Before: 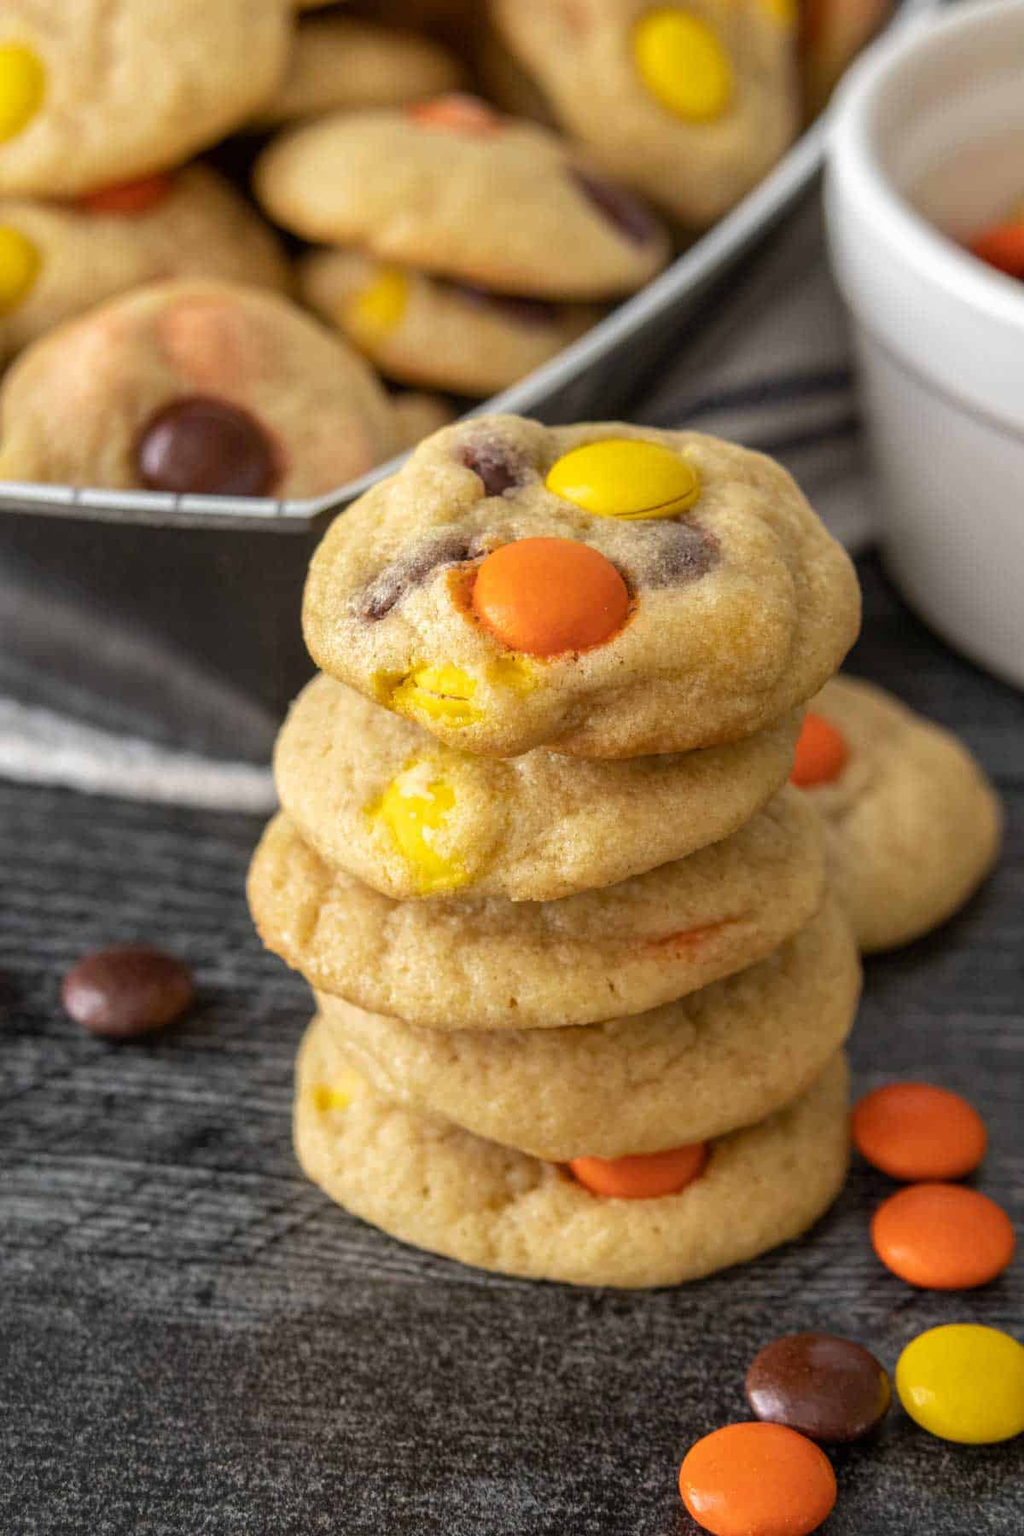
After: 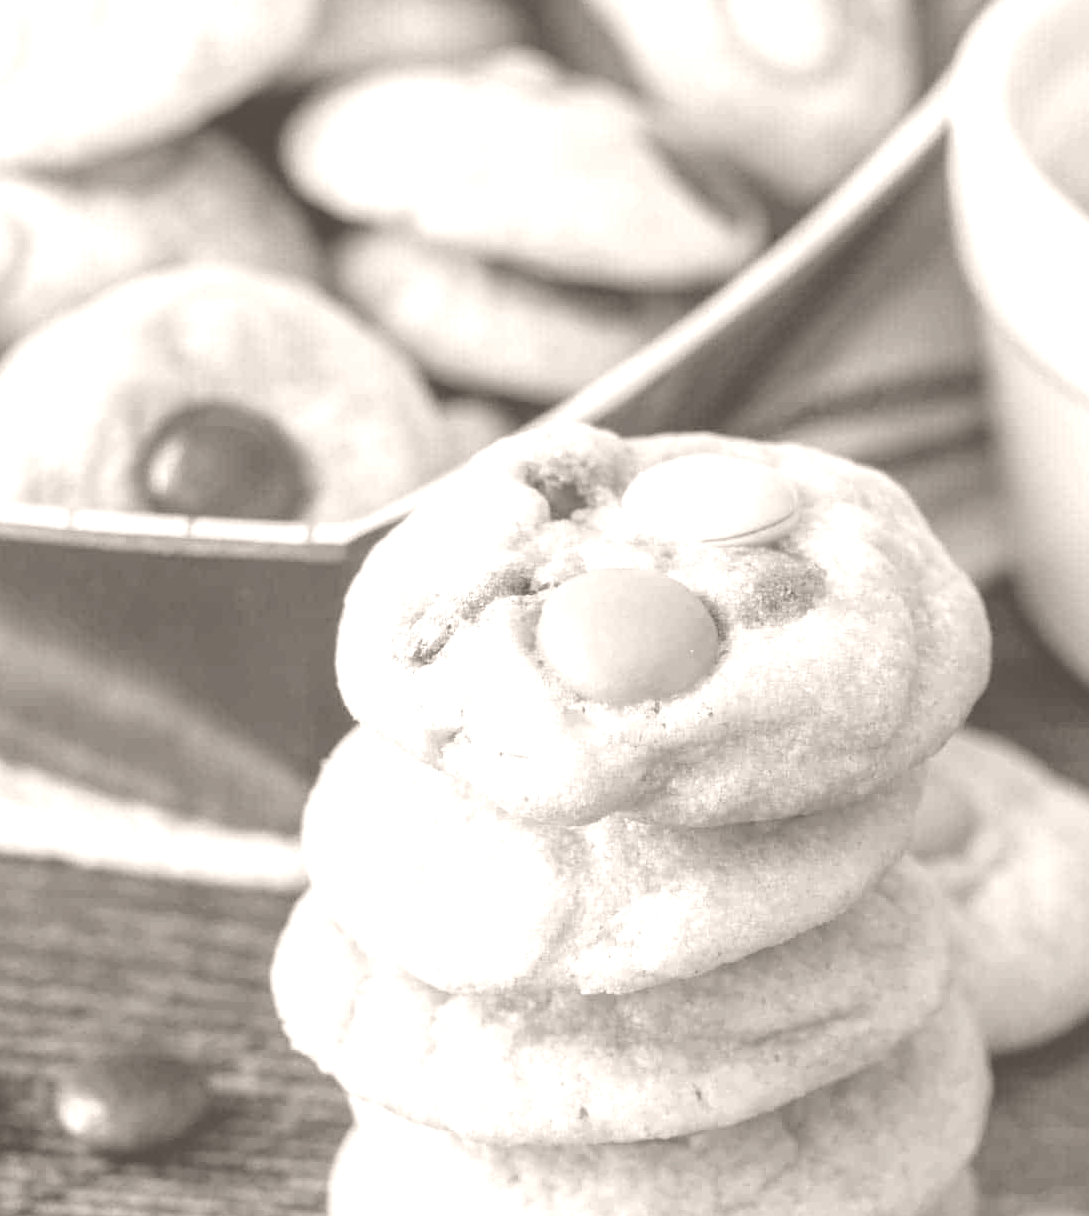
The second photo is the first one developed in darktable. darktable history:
exposure: exposure -0.041 EV, compensate highlight preservation false
colorize: hue 34.49°, saturation 35.33%, source mix 100%, lightness 55%, version 1
crop: left 1.509%, top 3.452%, right 7.696%, bottom 28.452%
